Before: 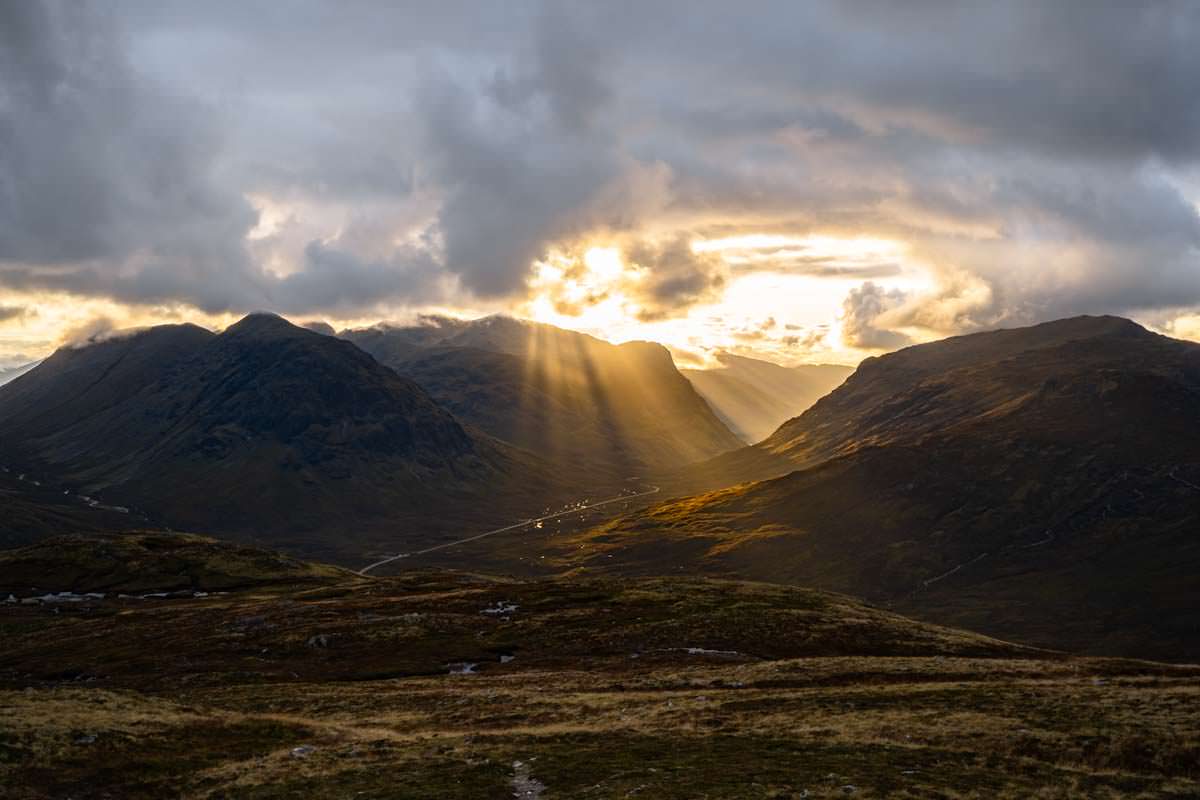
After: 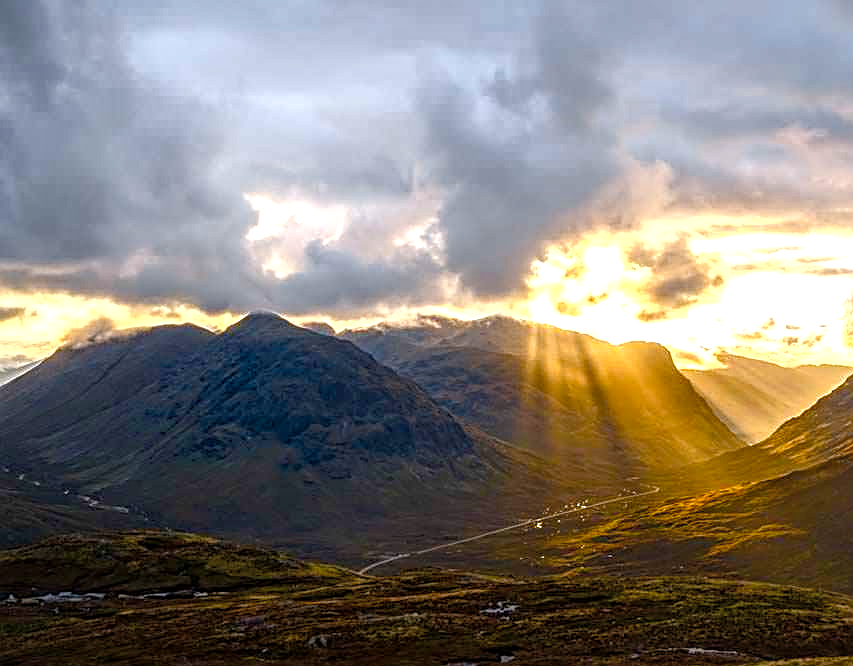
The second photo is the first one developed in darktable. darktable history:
color balance rgb: linear chroma grading › shadows -2.2%, linear chroma grading › highlights -15%, linear chroma grading › global chroma -10%, linear chroma grading › mid-tones -10%, perceptual saturation grading › global saturation 45%, perceptual saturation grading › highlights -50%, perceptual saturation grading › shadows 30%, perceptual brilliance grading › global brilliance 18%, global vibrance 45%
crop: right 28.885%, bottom 16.626%
local contrast: highlights 74%, shadows 55%, detail 176%, midtone range 0.207
sharpen: on, module defaults
